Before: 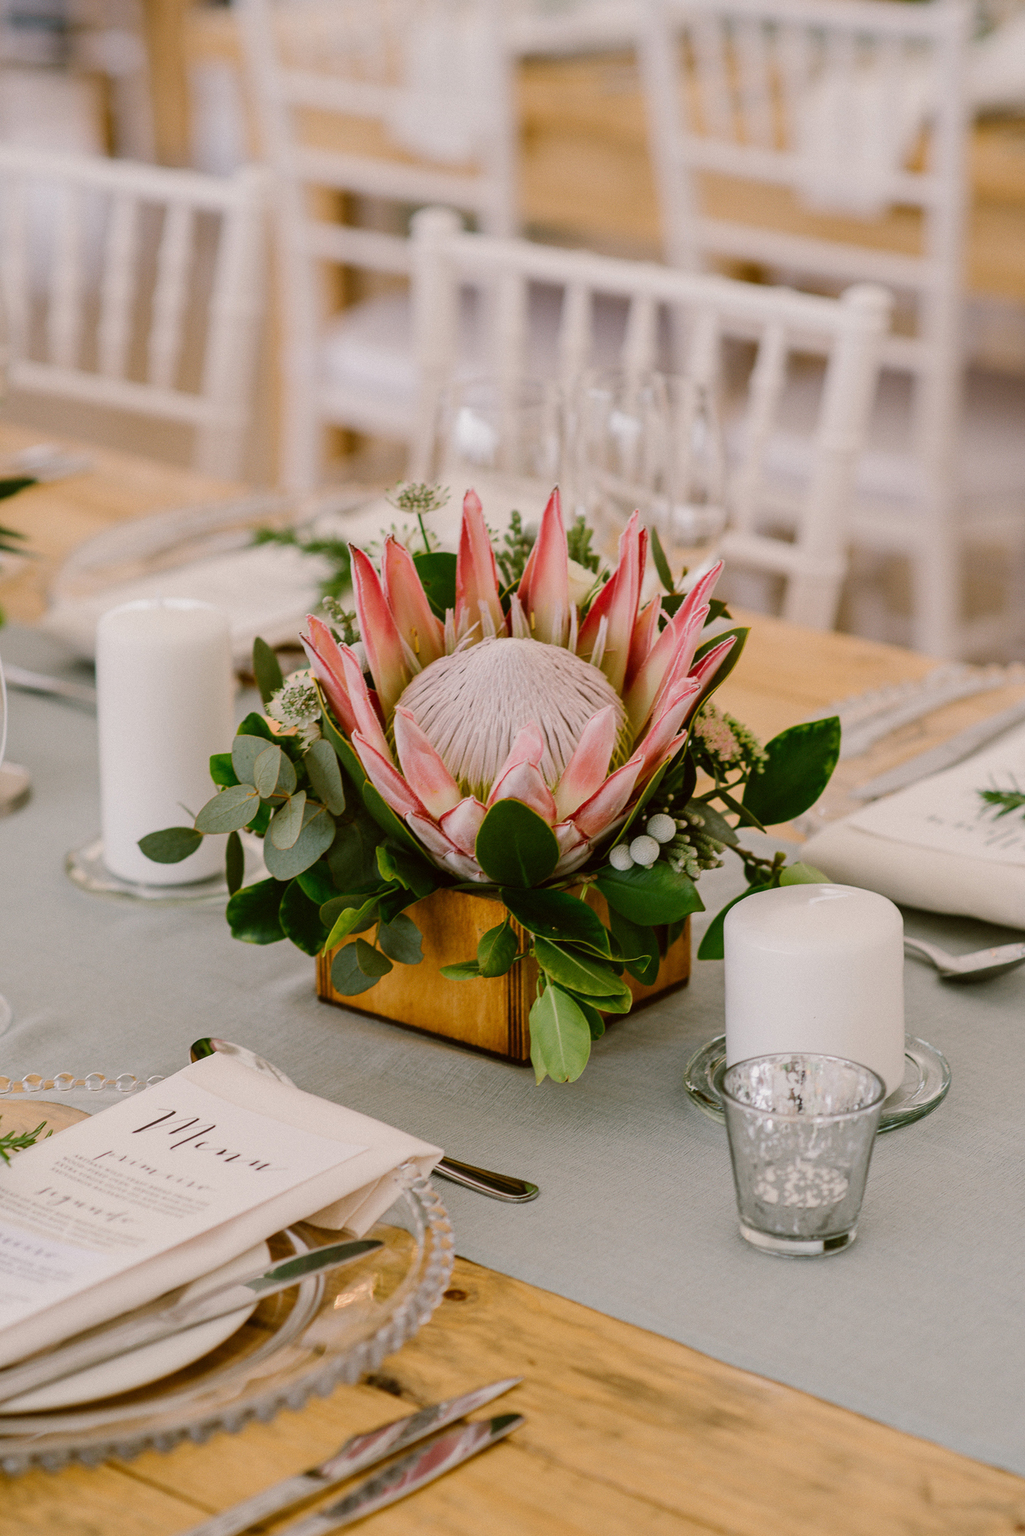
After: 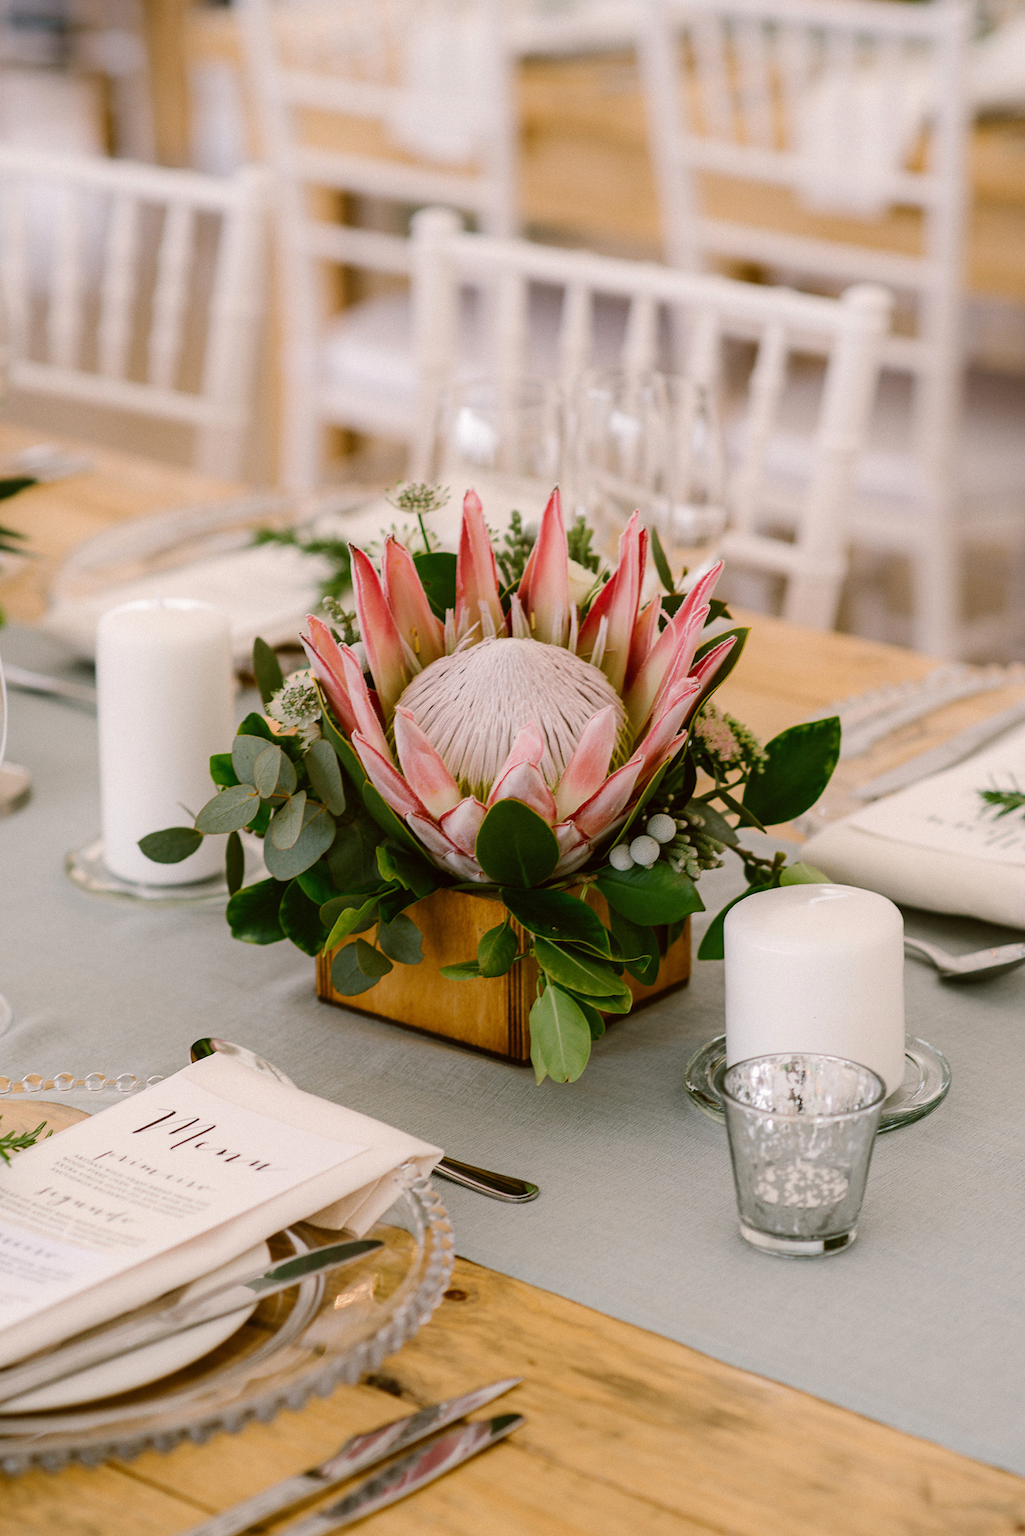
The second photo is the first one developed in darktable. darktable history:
tone equalizer: -8 EV -0.001 EV, -7 EV 0.002 EV, -6 EV -0.004 EV, -5 EV -0.004 EV, -4 EV -0.057 EV, -3 EV -0.219 EV, -2 EV -0.26 EV, -1 EV 0.087 EV, +0 EV 0.32 EV
